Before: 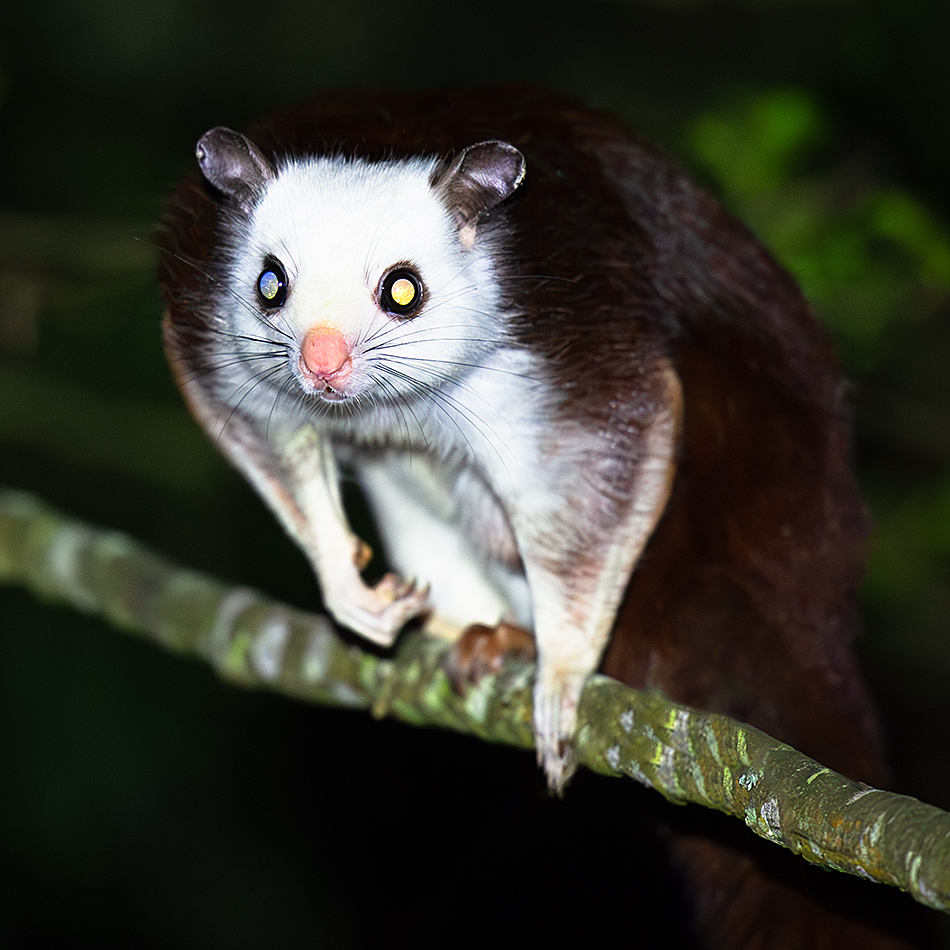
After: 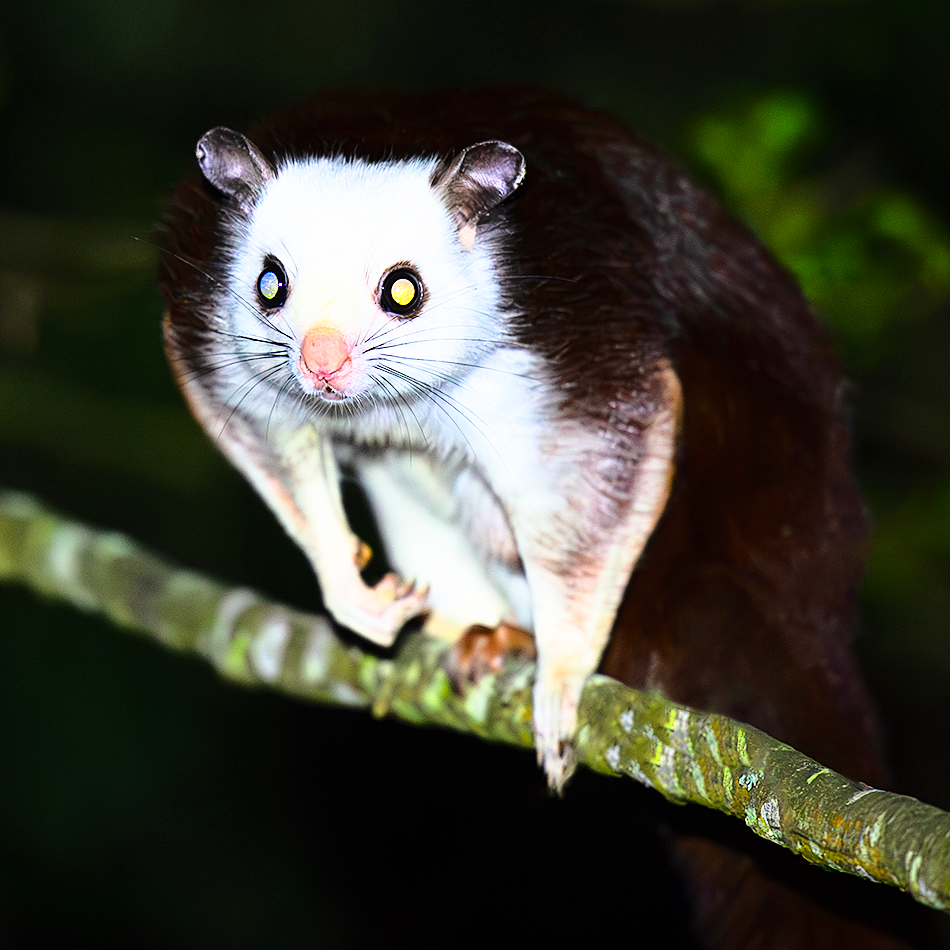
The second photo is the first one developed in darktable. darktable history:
base curve: curves: ch0 [(0, 0) (0.028, 0.03) (0.121, 0.232) (0.46, 0.748) (0.859, 0.968) (1, 1)]
color balance rgb: linear chroma grading › shadows -8%, linear chroma grading › global chroma 10%, perceptual saturation grading › global saturation 2%, perceptual saturation grading › highlights -2%, perceptual saturation grading › mid-tones 4%, perceptual saturation grading › shadows 8%, perceptual brilliance grading › global brilliance 2%, perceptual brilliance grading › highlights -4%, global vibrance 16%, saturation formula JzAzBz (2021)
